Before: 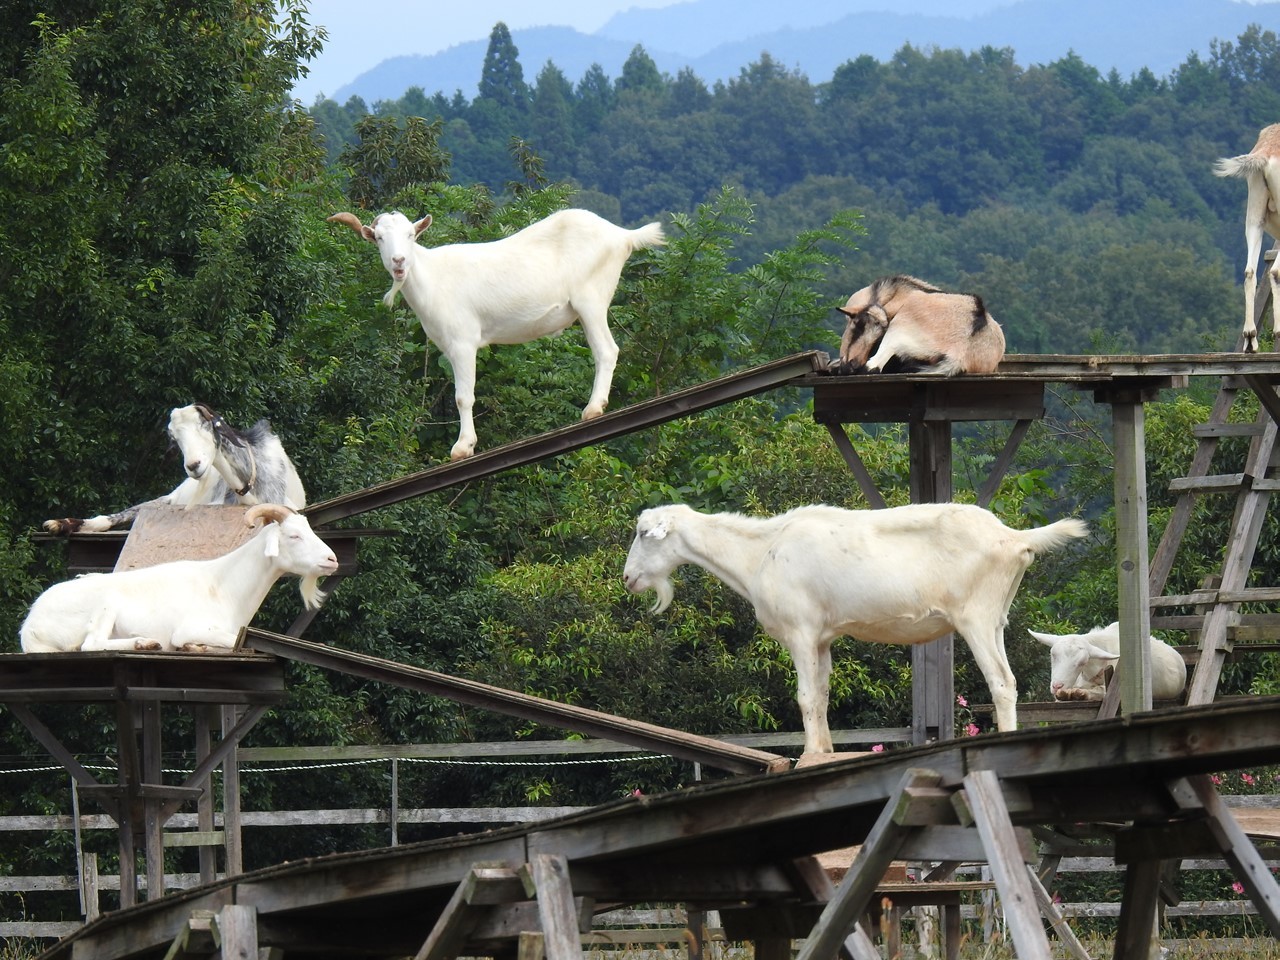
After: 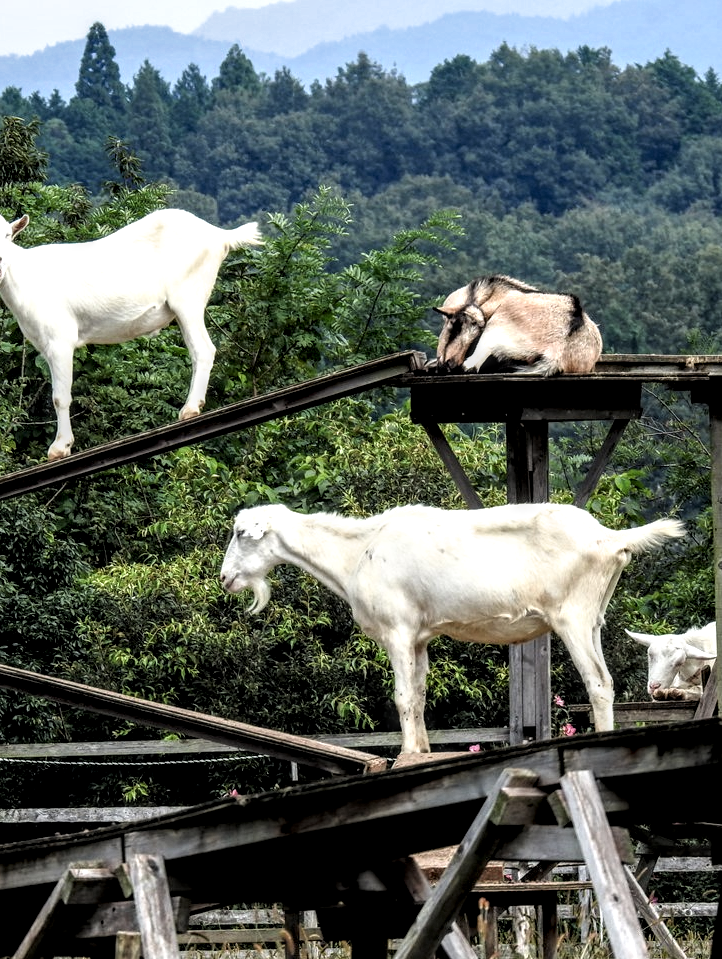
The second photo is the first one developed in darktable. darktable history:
filmic rgb: black relative exposure -8.21 EV, white relative exposure 2.2 EV, target white luminance 99.953%, hardness 7.14, latitude 75.16%, contrast 1.322, highlights saturation mix -2.79%, shadows ↔ highlights balance 29.71%, contrast in shadows safe
local contrast: highlights 6%, shadows 40%, detail 183%, midtone range 0.474
crop: left 31.542%, top 0.008%, right 11.974%
